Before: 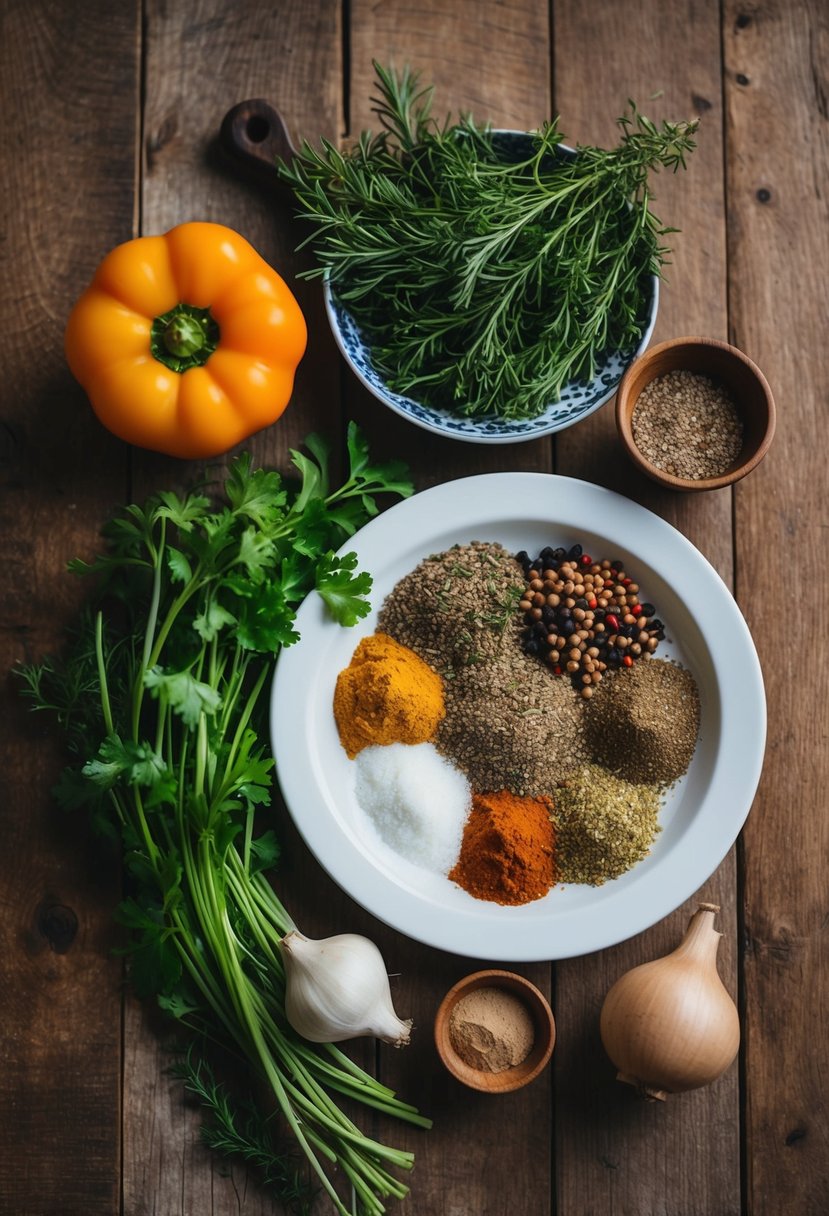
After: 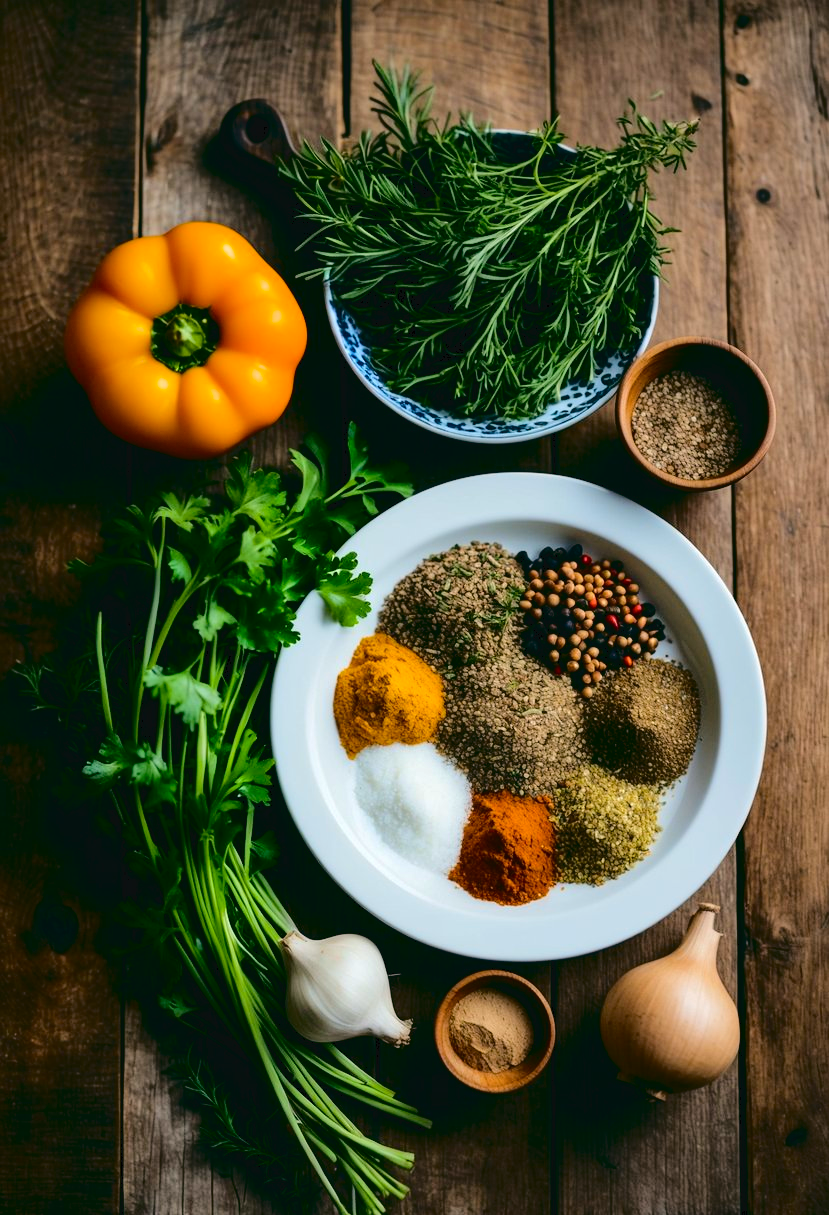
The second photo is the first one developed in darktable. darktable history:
color balance rgb: highlights gain › luminance 14.783%, global offset › luminance -0.343%, global offset › chroma 0.117%, global offset › hue 165.84°, perceptual saturation grading › global saturation 14.564%, global vibrance 29.153%
tone curve: curves: ch0 [(0, 0) (0.003, 0.041) (0.011, 0.042) (0.025, 0.041) (0.044, 0.043) (0.069, 0.048) (0.1, 0.059) (0.136, 0.079) (0.177, 0.107) (0.224, 0.152) (0.277, 0.235) (0.335, 0.331) (0.399, 0.427) (0.468, 0.512) (0.543, 0.595) (0.623, 0.668) (0.709, 0.736) (0.801, 0.813) (0.898, 0.891) (1, 1)], color space Lab, independent channels, preserve colors none
crop: bottom 0.061%
